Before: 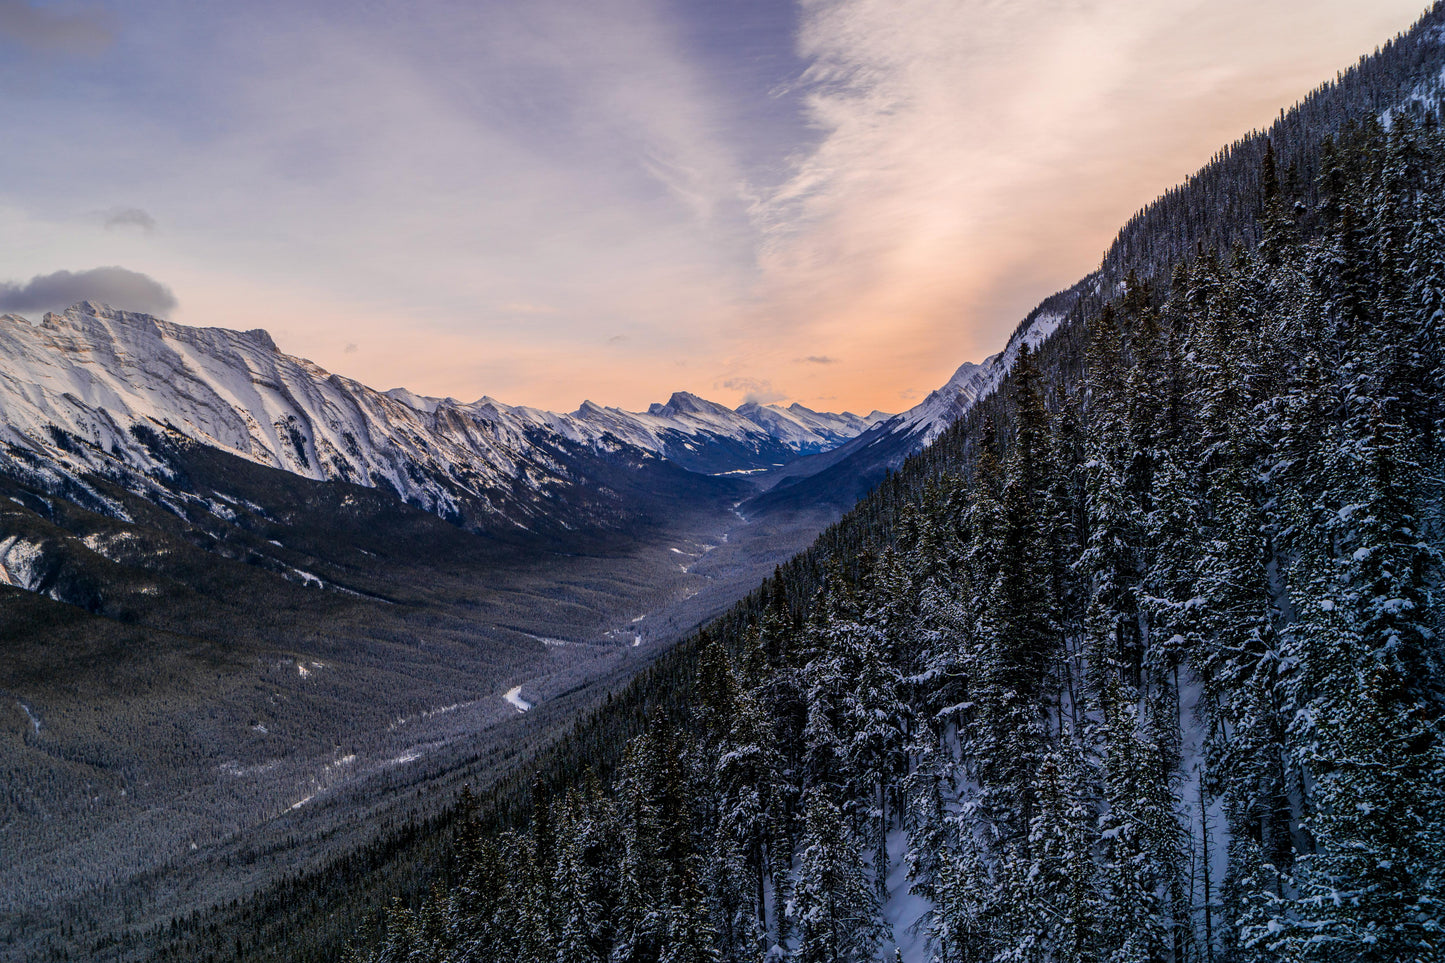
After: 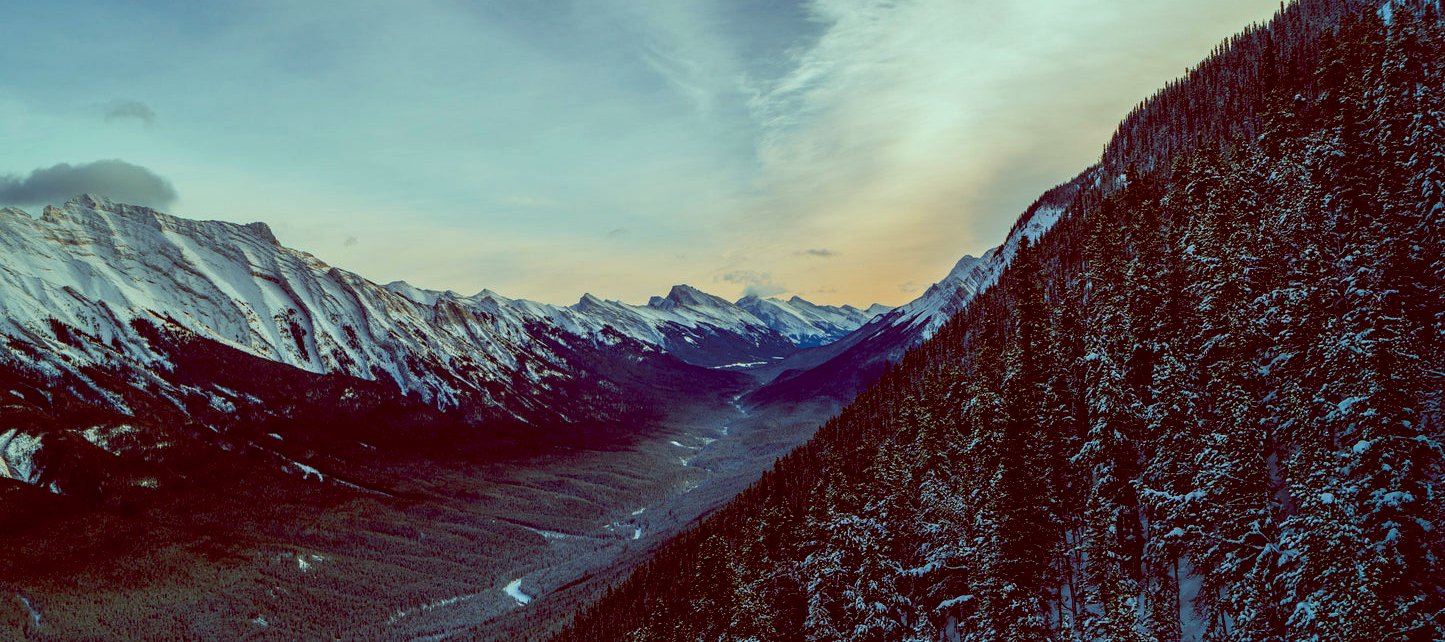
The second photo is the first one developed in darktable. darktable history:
exposure: black level correction 0.009, exposure 0.014 EV, compensate highlight preservation false
color balance: lift [1, 1.015, 0.987, 0.985], gamma [1, 0.959, 1.042, 0.958], gain [0.927, 0.938, 1.072, 0.928], contrast 1.5%
crop: top 11.166%, bottom 22.168%
color correction: highlights a* -11.71, highlights b* -15.58
